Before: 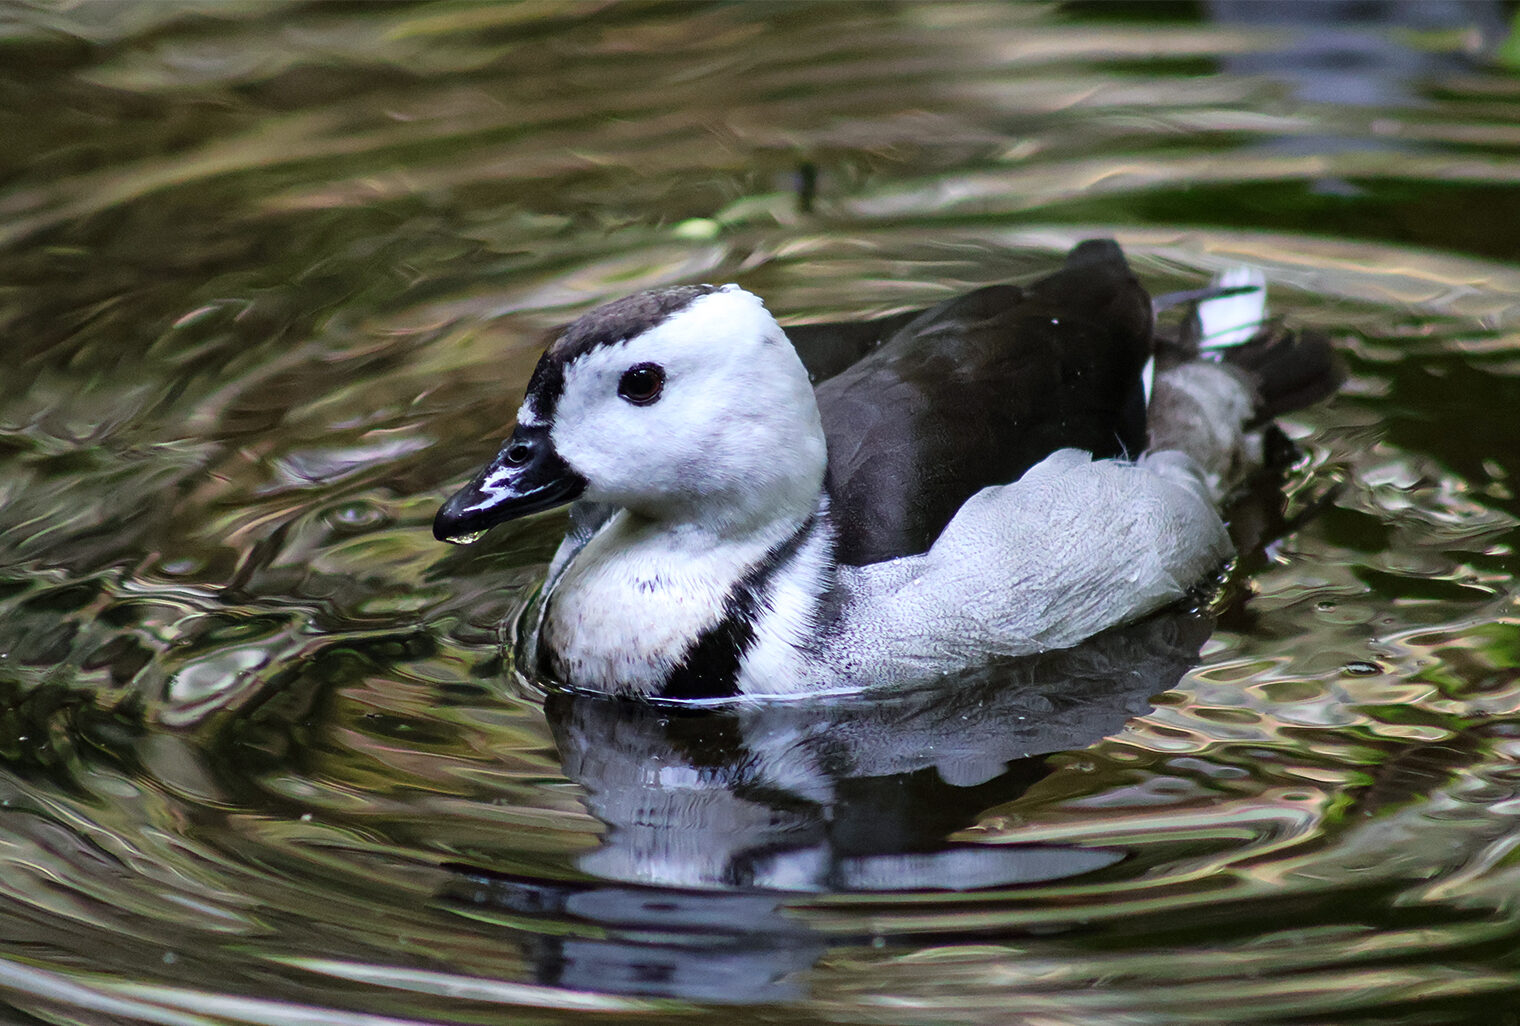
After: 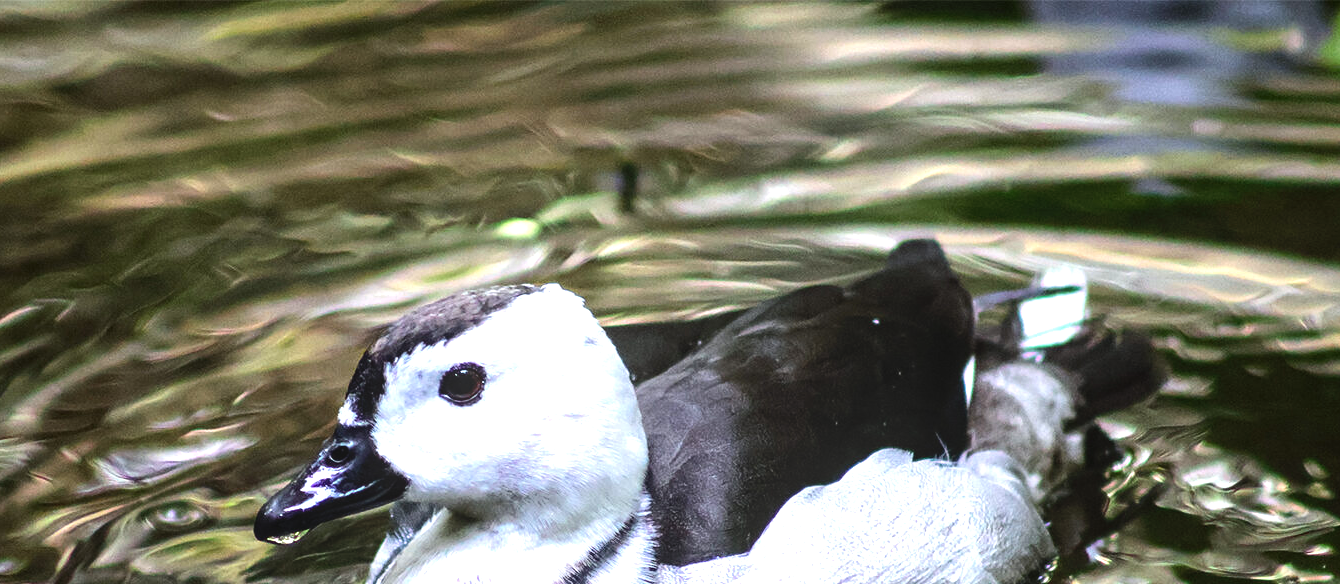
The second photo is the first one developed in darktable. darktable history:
crop and rotate: left 11.776%, bottom 43.052%
exposure: black level correction 0.001, exposure 0.499 EV, compensate highlight preservation false
tone equalizer: -8 EV -0.727 EV, -7 EV -0.682 EV, -6 EV -0.592 EV, -5 EV -0.367 EV, -3 EV 0.377 EV, -2 EV 0.6 EV, -1 EV 0.694 EV, +0 EV 0.75 EV, edges refinement/feathering 500, mask exposure compensation -1.57 EV, preserve details no
shadows and highlights: shadows -22.99, highlights 45.85, soften with gaussian
local contrast: detail 109%
